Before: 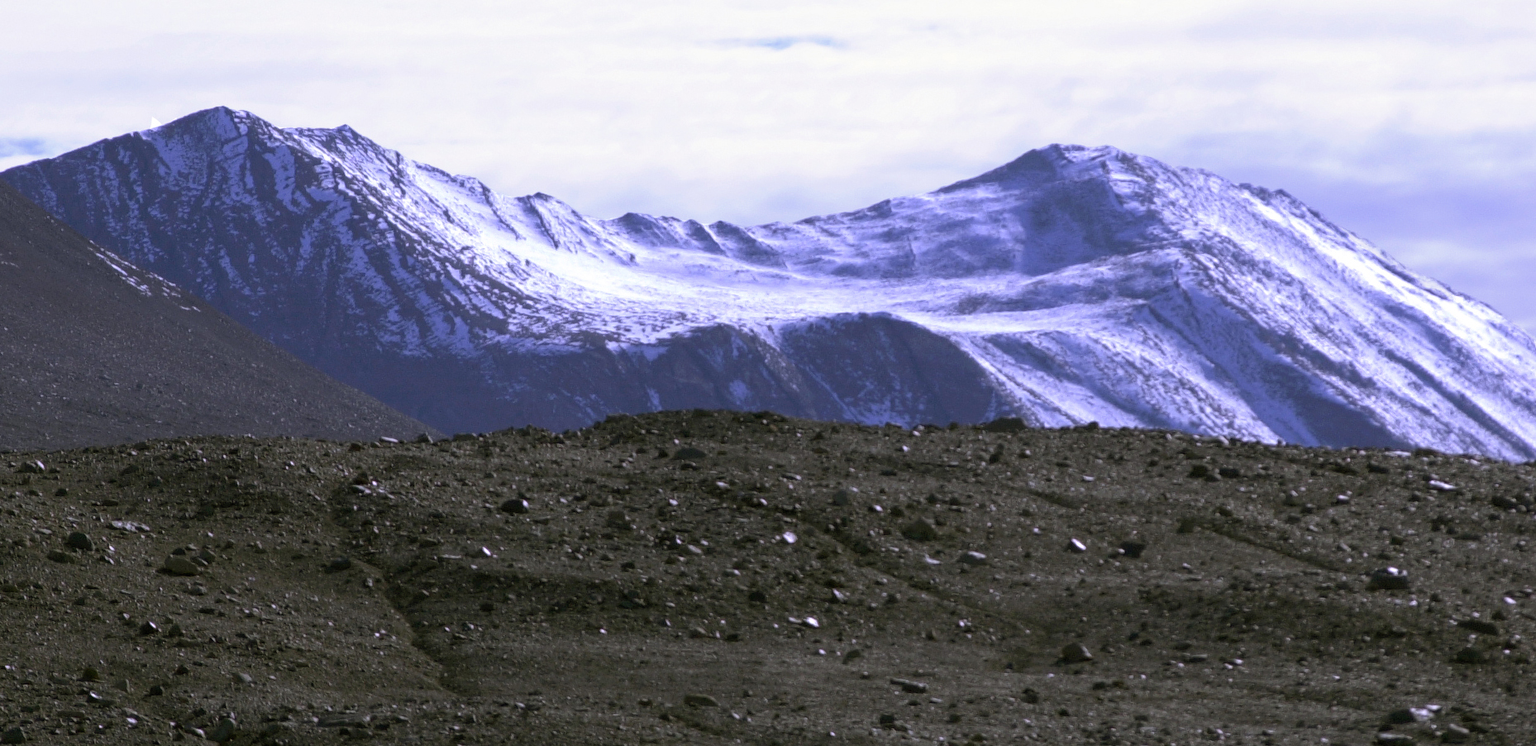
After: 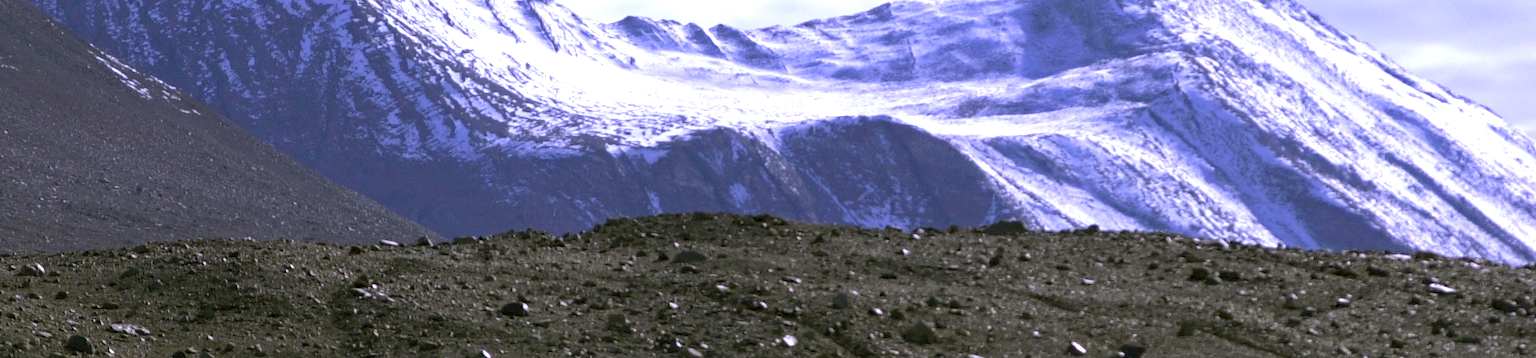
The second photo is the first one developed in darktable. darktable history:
crop and rotate: top 26.527%, bottom 25.309%
levels: mode automatic, levels [0.514, 0.759, 1]
haze removal: compatibility mode true, adaptive false
exposure: exposure 0.61 EV, compensate exposure bias true, compensate highlight preservation false
